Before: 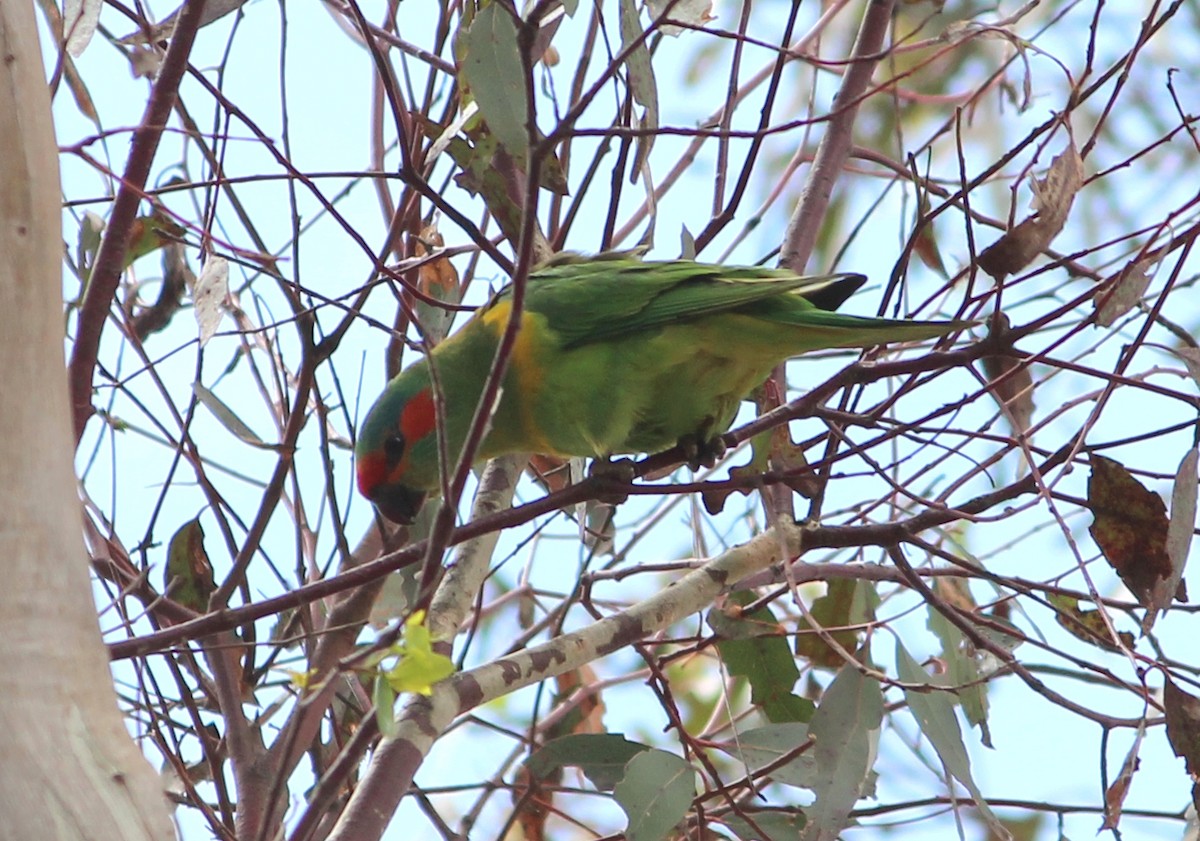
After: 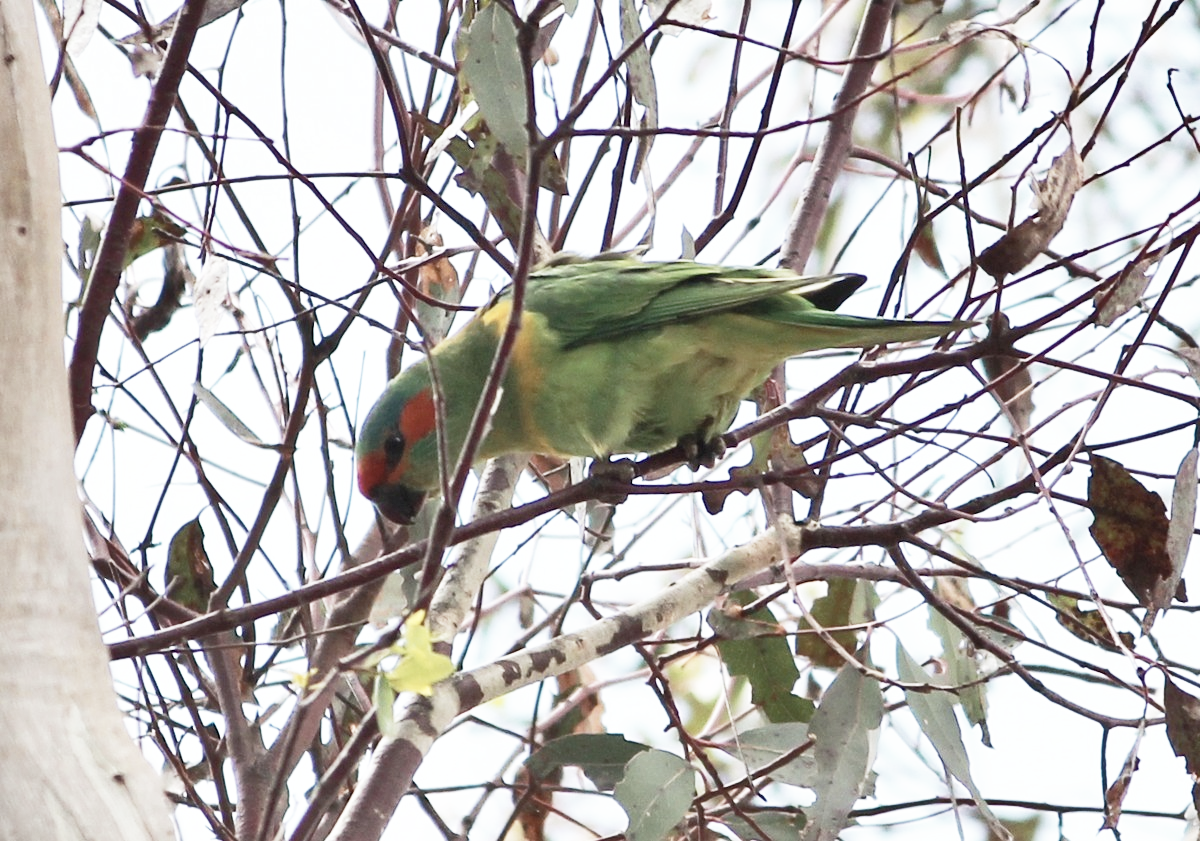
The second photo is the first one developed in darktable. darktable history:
shadows and highlights: soften with gaussian
haze removal: strength 0.016, distance 0.248, compatibility mode true, adaptive false
color correction: highlights b* 0.053, saturation 0.584
base curve: curves: ch0 [(0, 0) (0.012, 0.01) (0.073, 0.168) (0.31, 0.711) (0.645, 0.957) (1, 1)], preserve colors none
